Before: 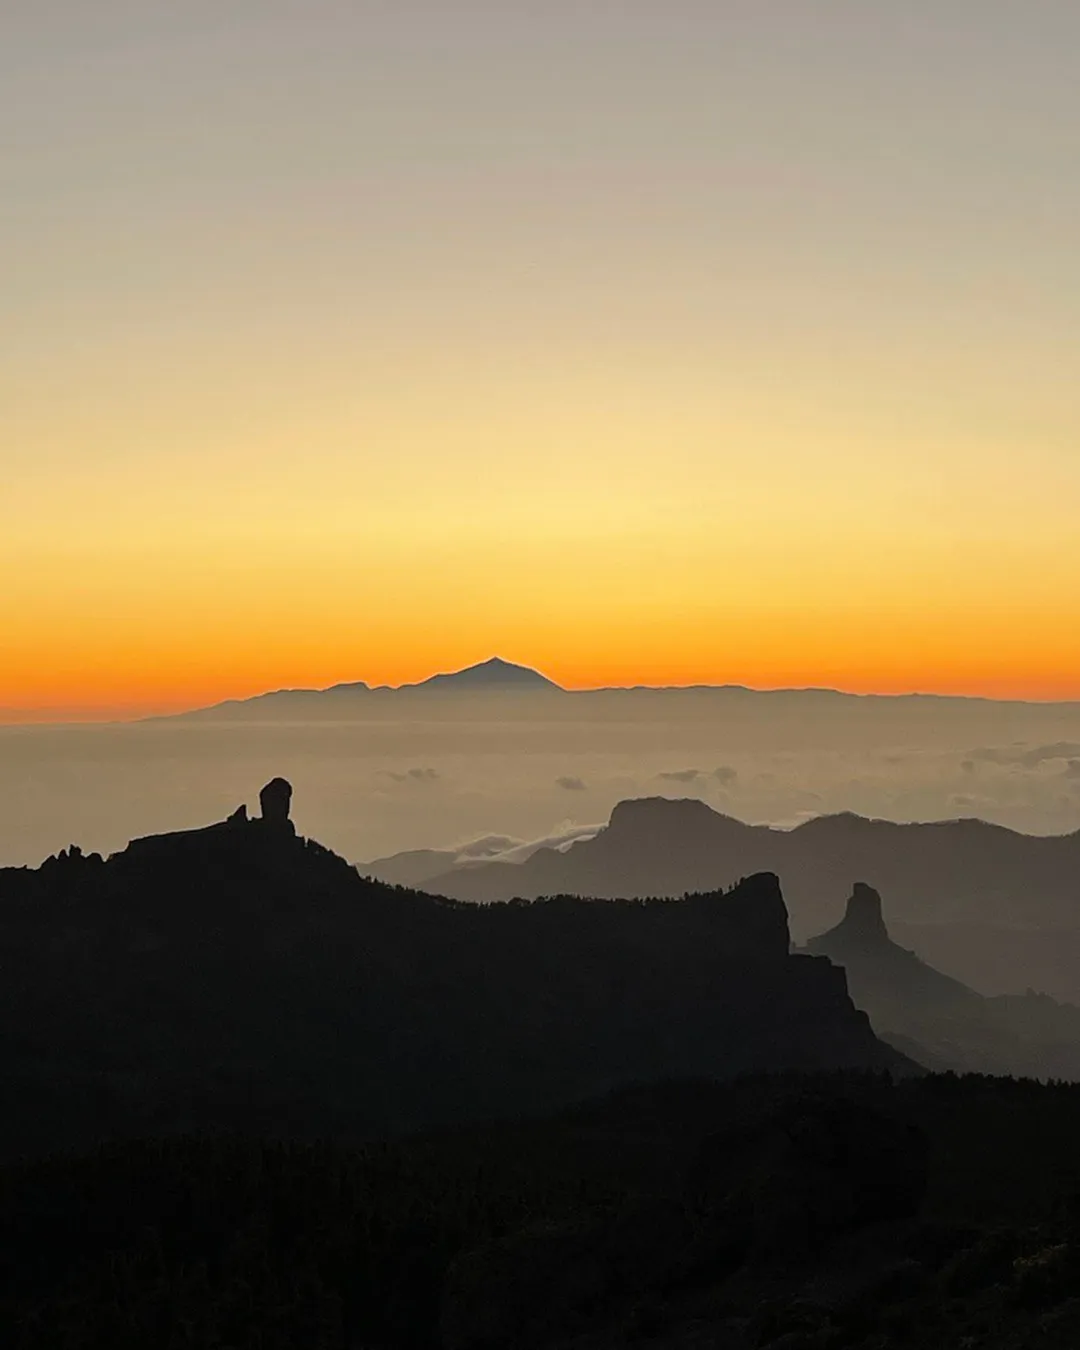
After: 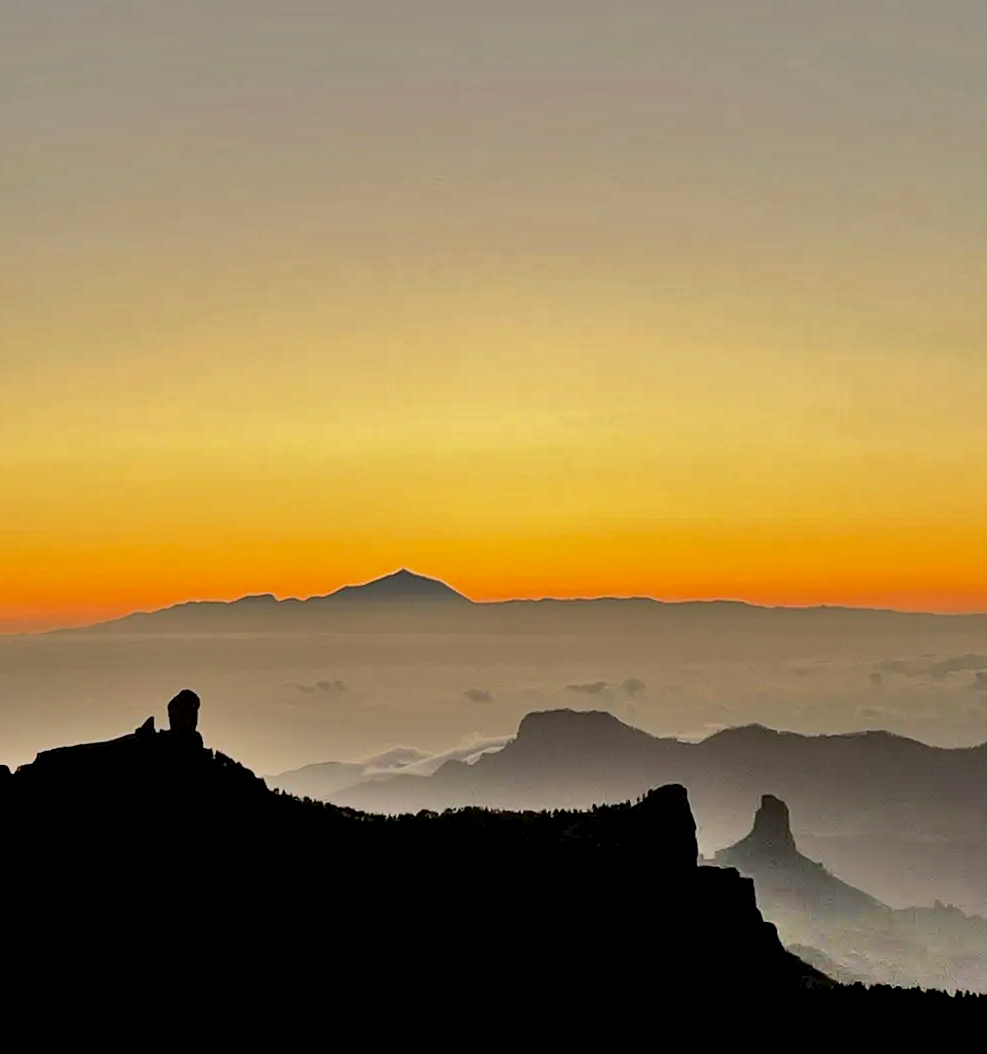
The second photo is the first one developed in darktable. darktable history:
crop: left 8.521%, top 6.577%, bottom 15.295%
shadows and highlights: shadows 75, highlights -60.82, soften with gaussian
exposure: black level correction 0.009, compensate exposure bias true, compensate highlight preservation false
